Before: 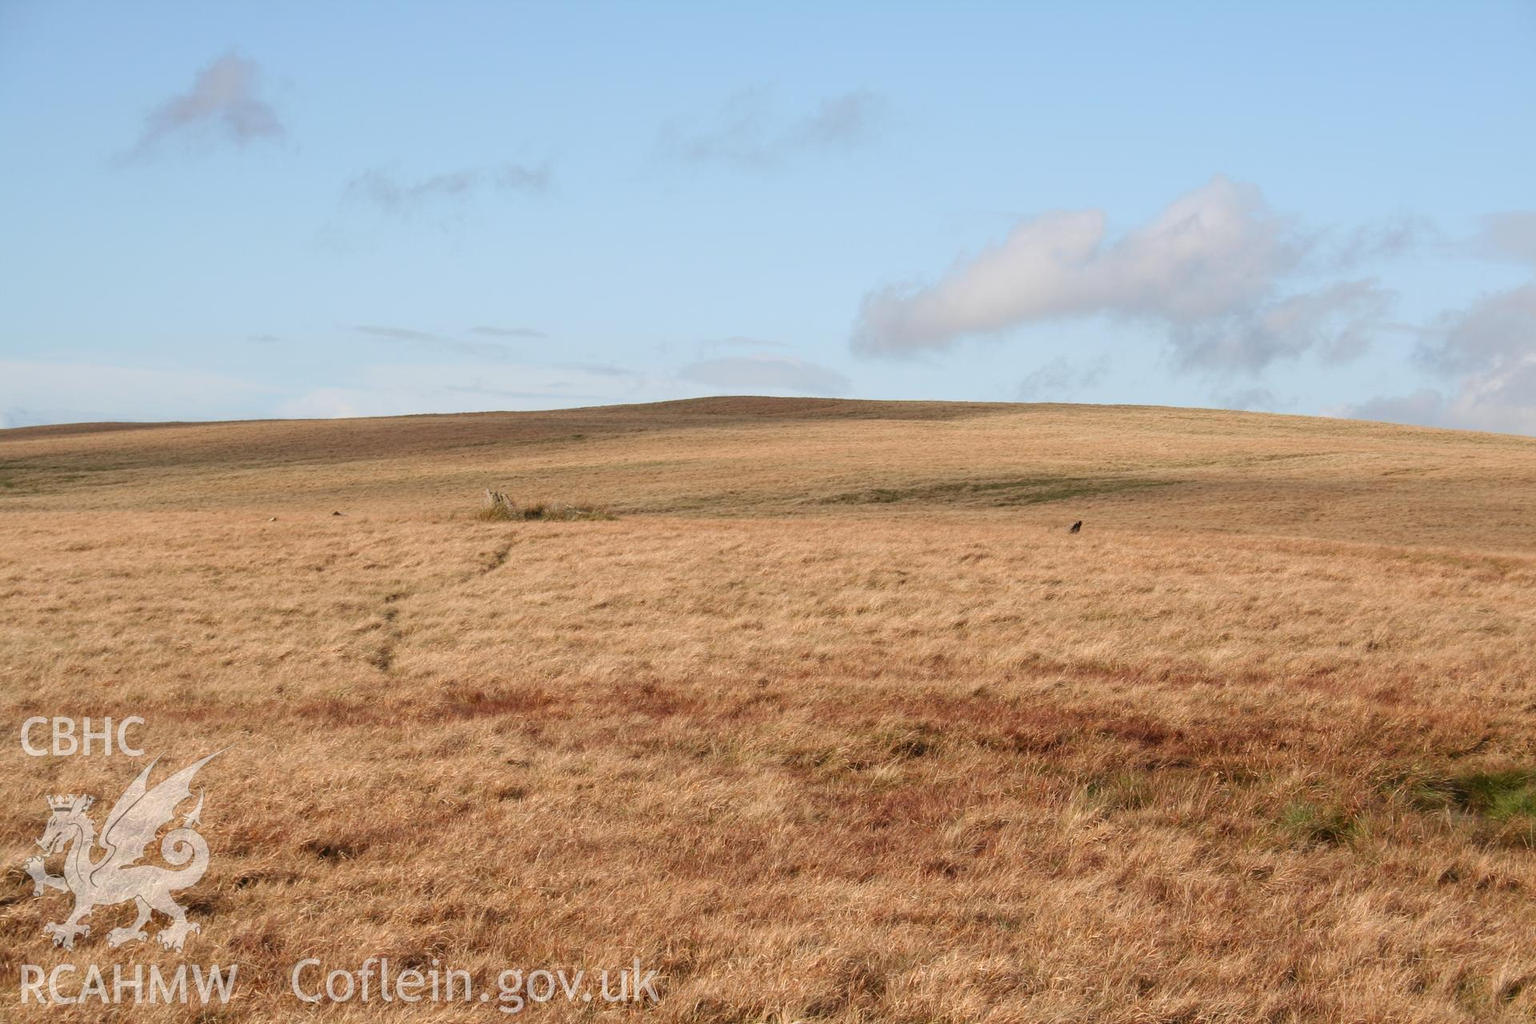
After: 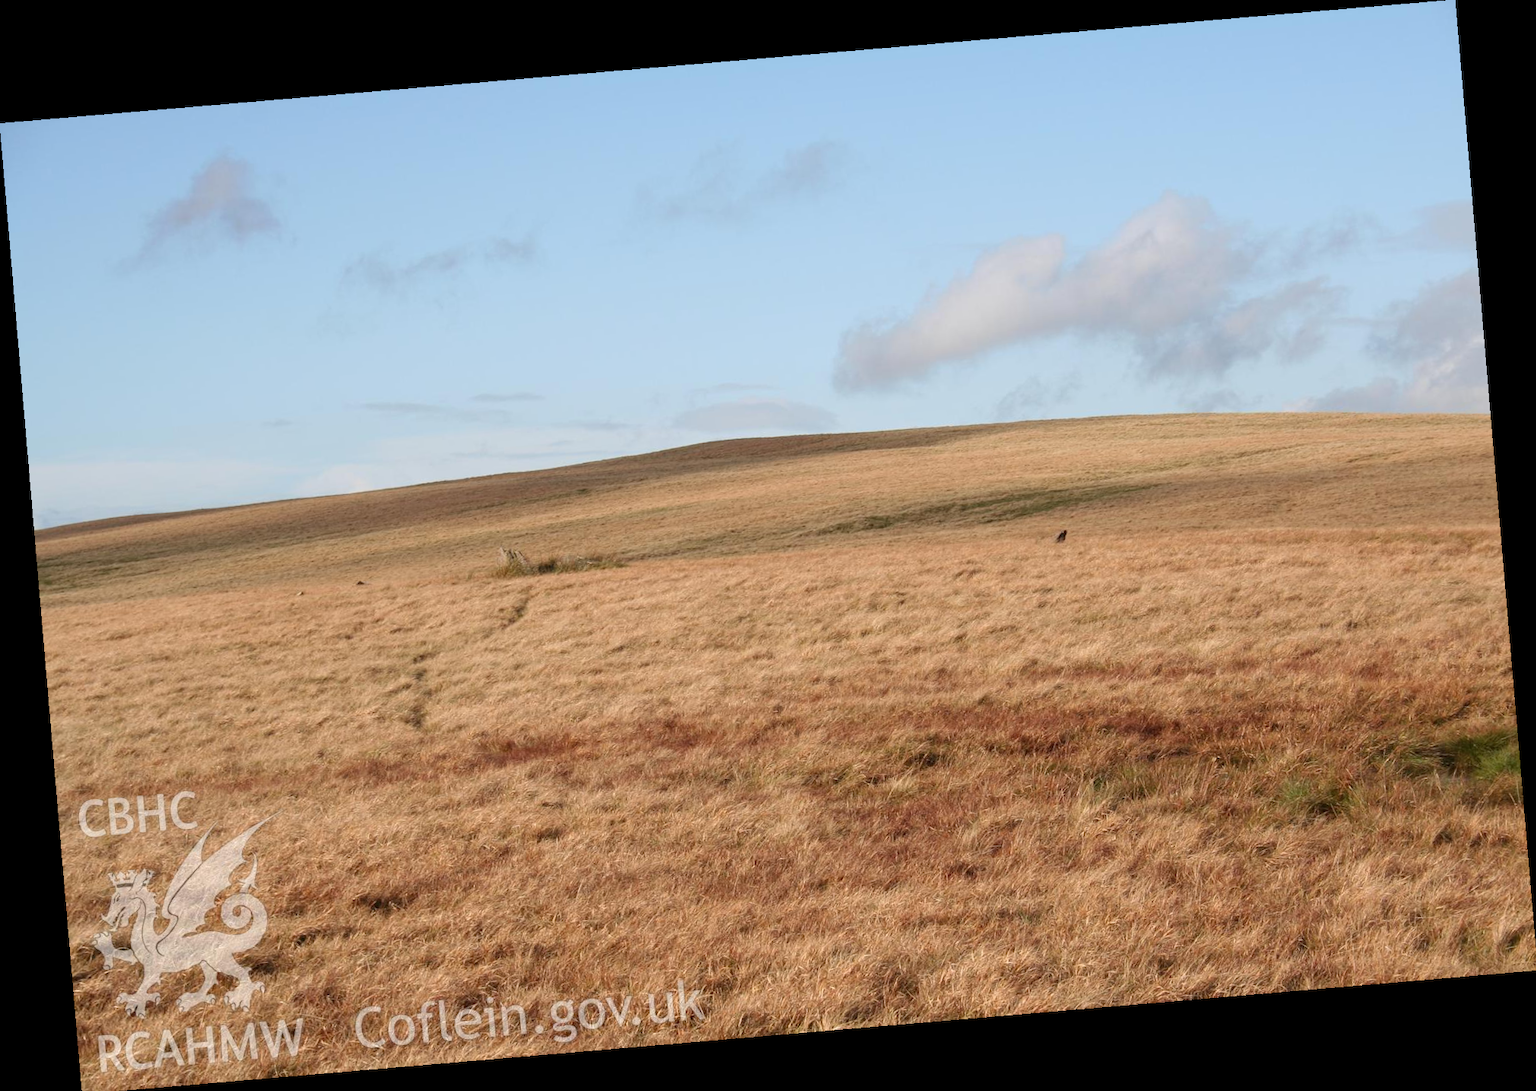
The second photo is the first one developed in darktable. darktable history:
rotate and perspective: rotation -4.86°, automatic cropping off
